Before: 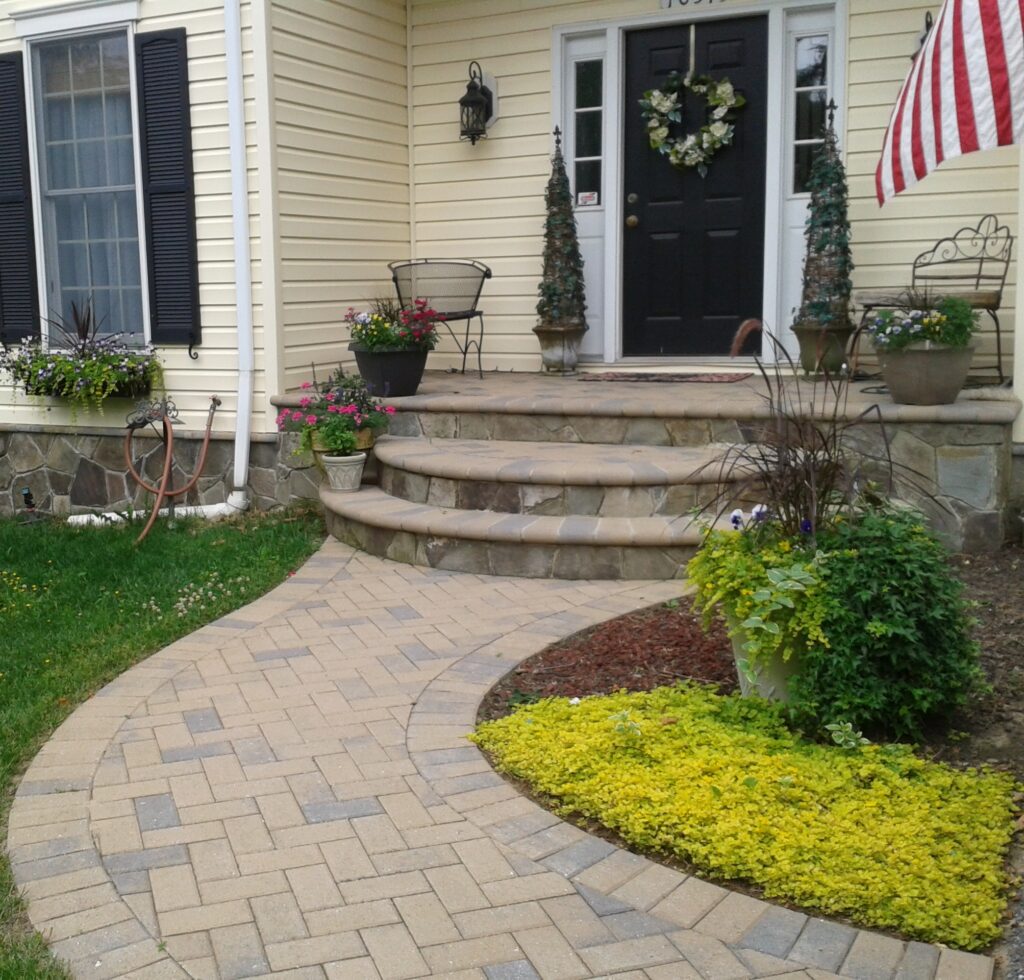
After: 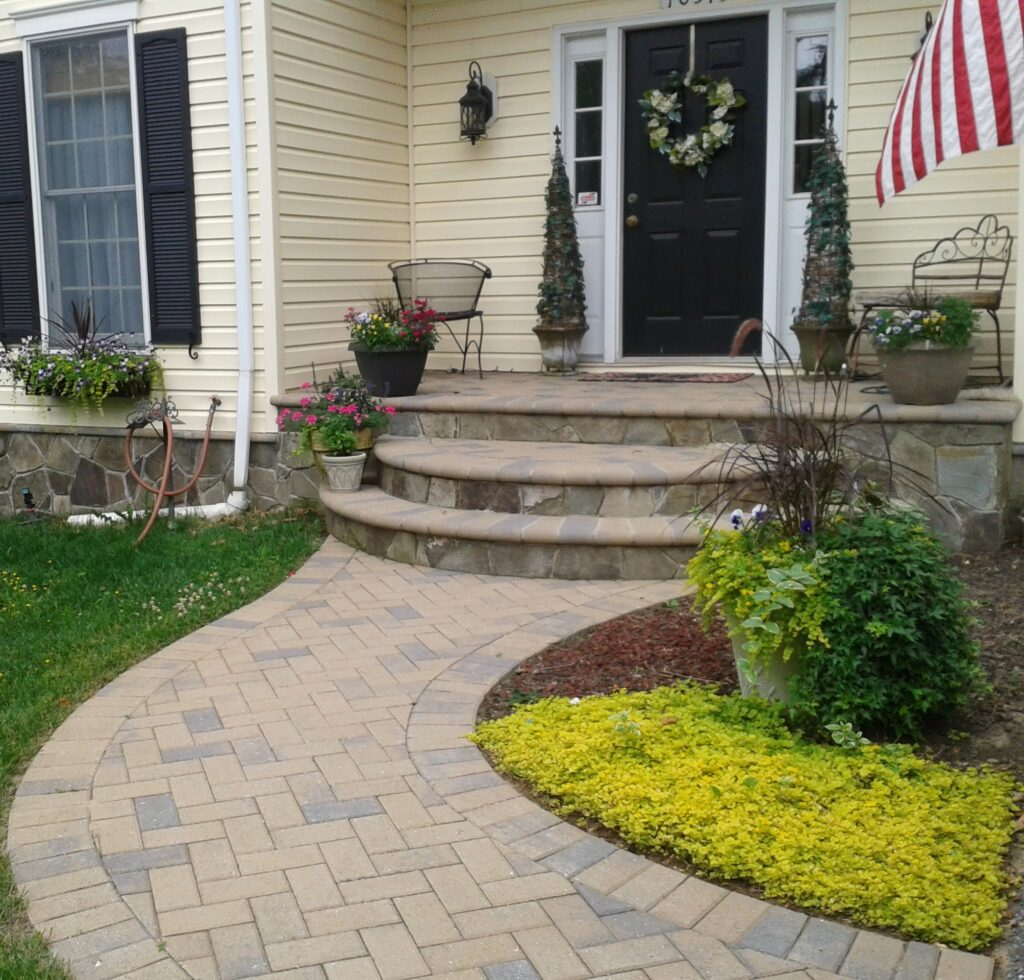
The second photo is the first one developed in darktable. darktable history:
rotate and perspective: crop left 0, crop top 0
base curve: curves: ch0 [(0, 0) (0.283, 0.295) (1, 1)], preserve colors none
